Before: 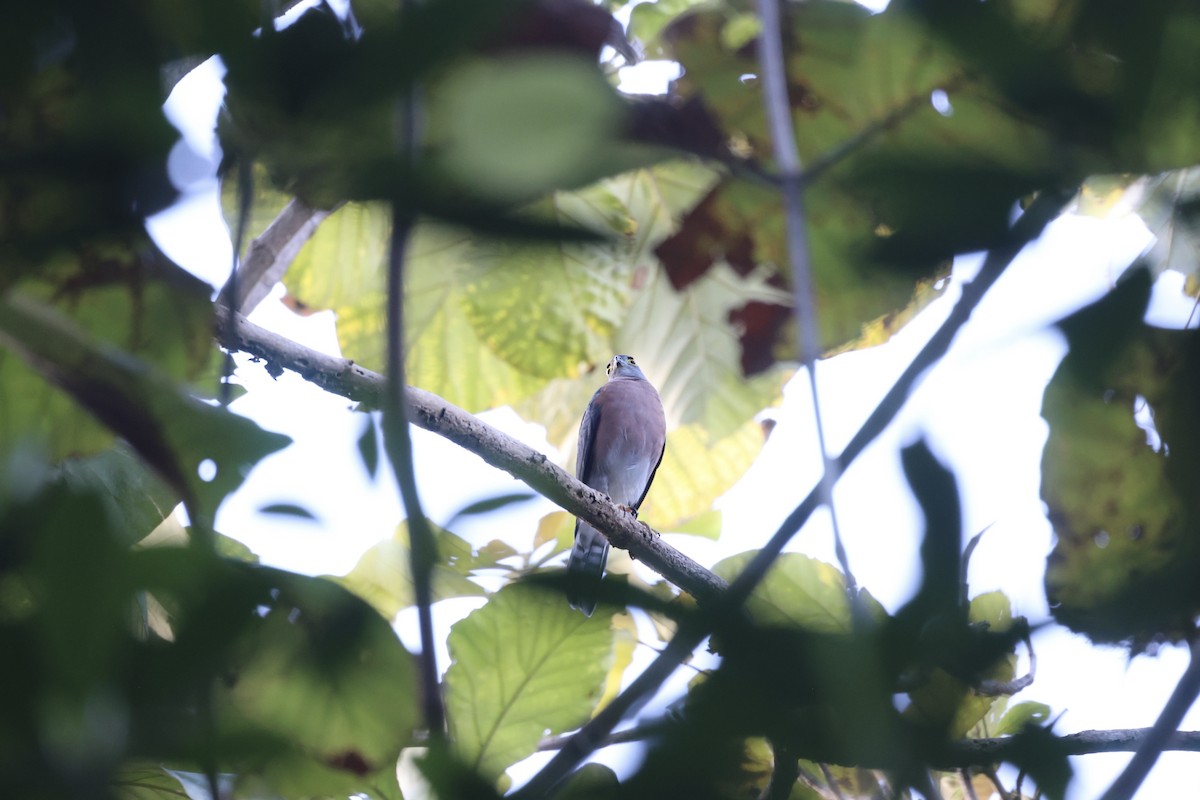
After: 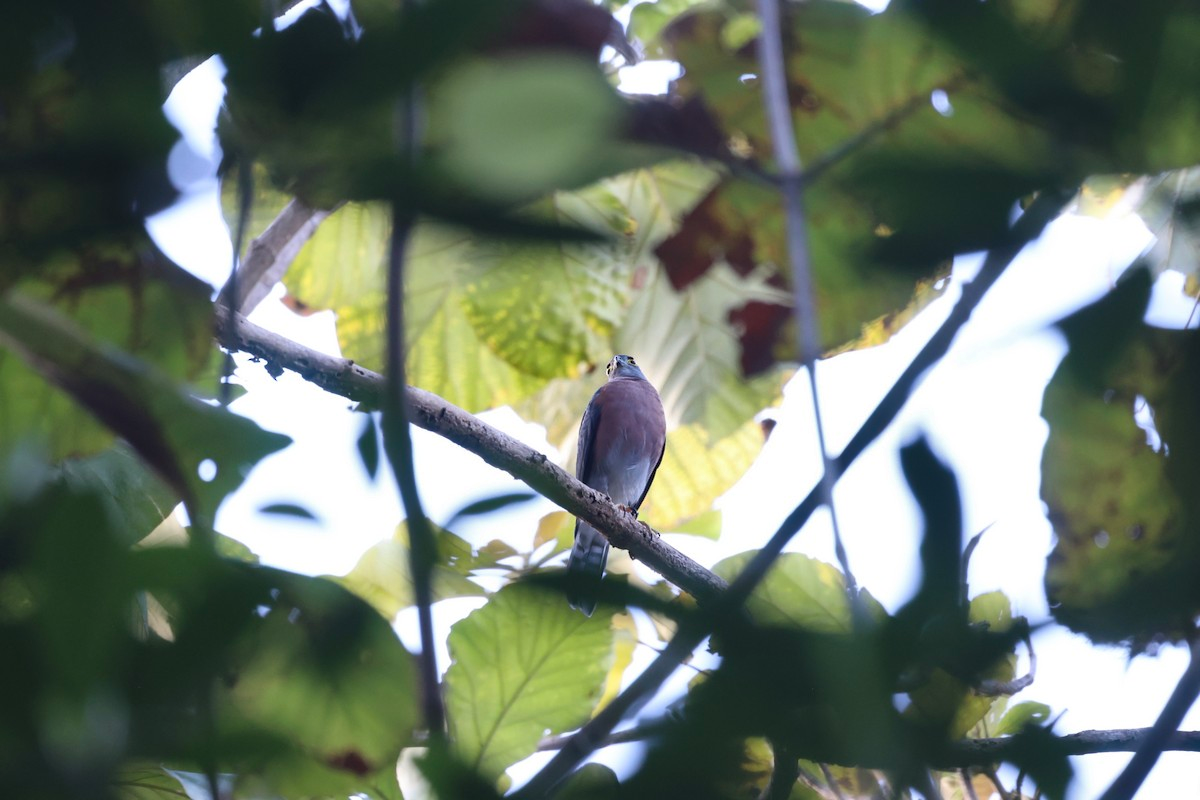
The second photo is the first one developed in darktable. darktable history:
shadows and highlights: shadows 21.03, highlights -81.54, soften with gaussian
